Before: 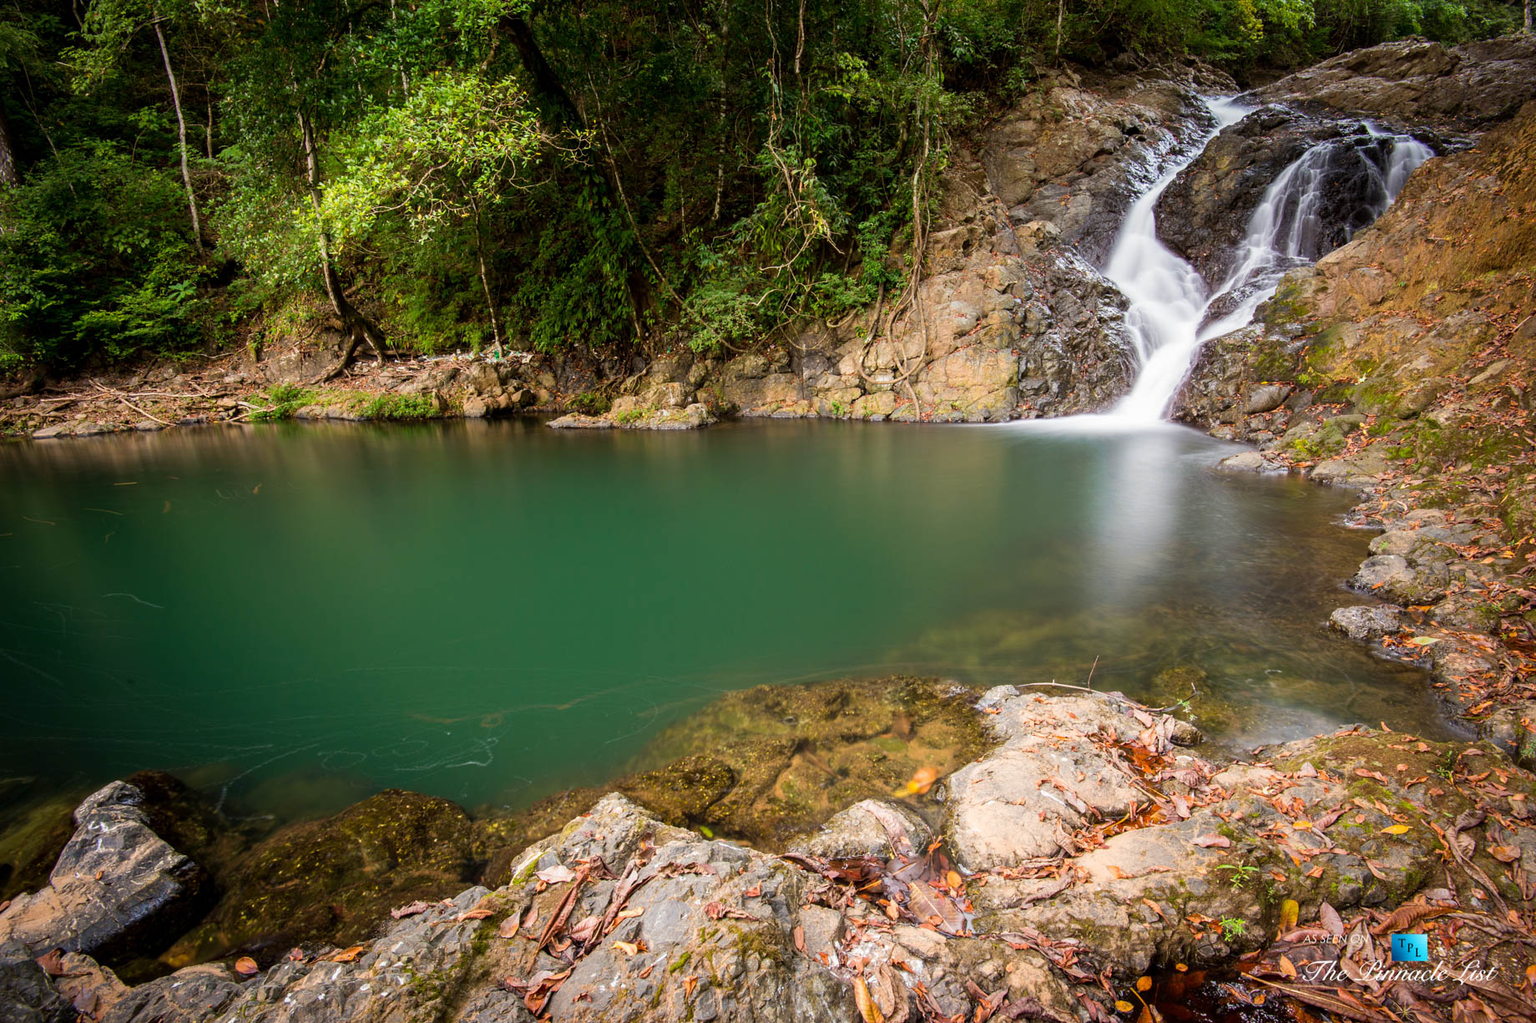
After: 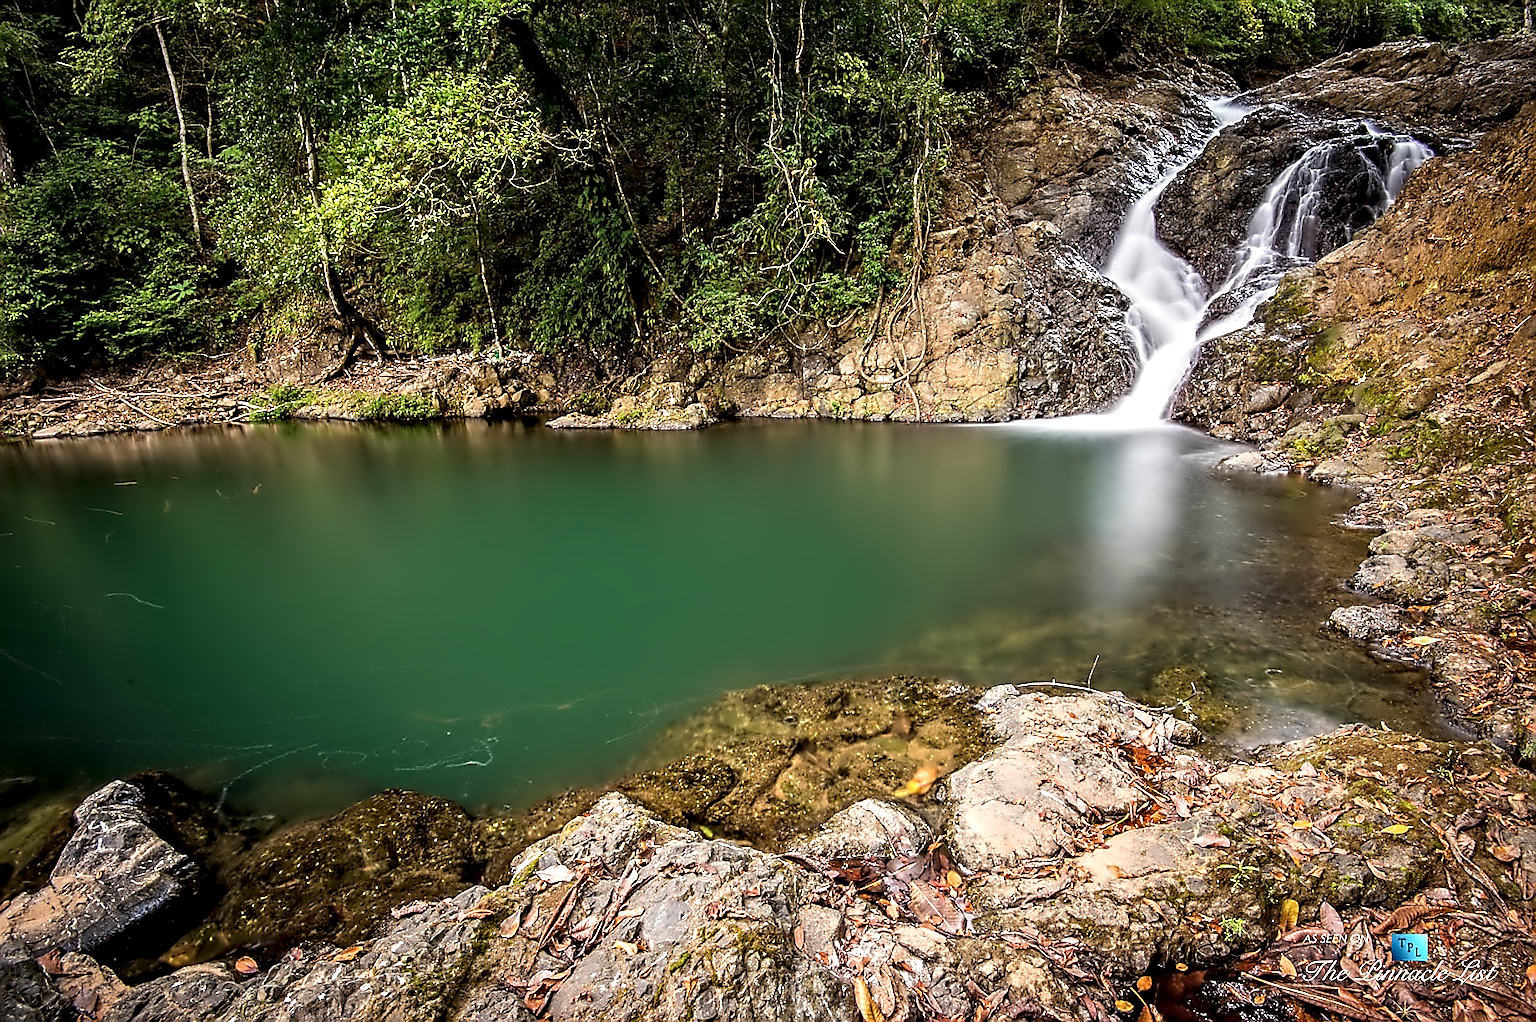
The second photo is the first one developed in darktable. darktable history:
tone equalizer: on, module defaults
sharpen: radius 1.4, amount 1.25, threshold 0.7
local contrast: on, module defaults
contrast equalizer: octaves 7, y [[0.5, 0.542, 0.583, 0.625, 0.667, 0.708], [0.5 ×6], [0.5 ×6], [0, 0.033, 0.067, 0.1, 0.133, 0.167], [0, 0.05, 0.1, 0.15, 0.2, 0.25]]
